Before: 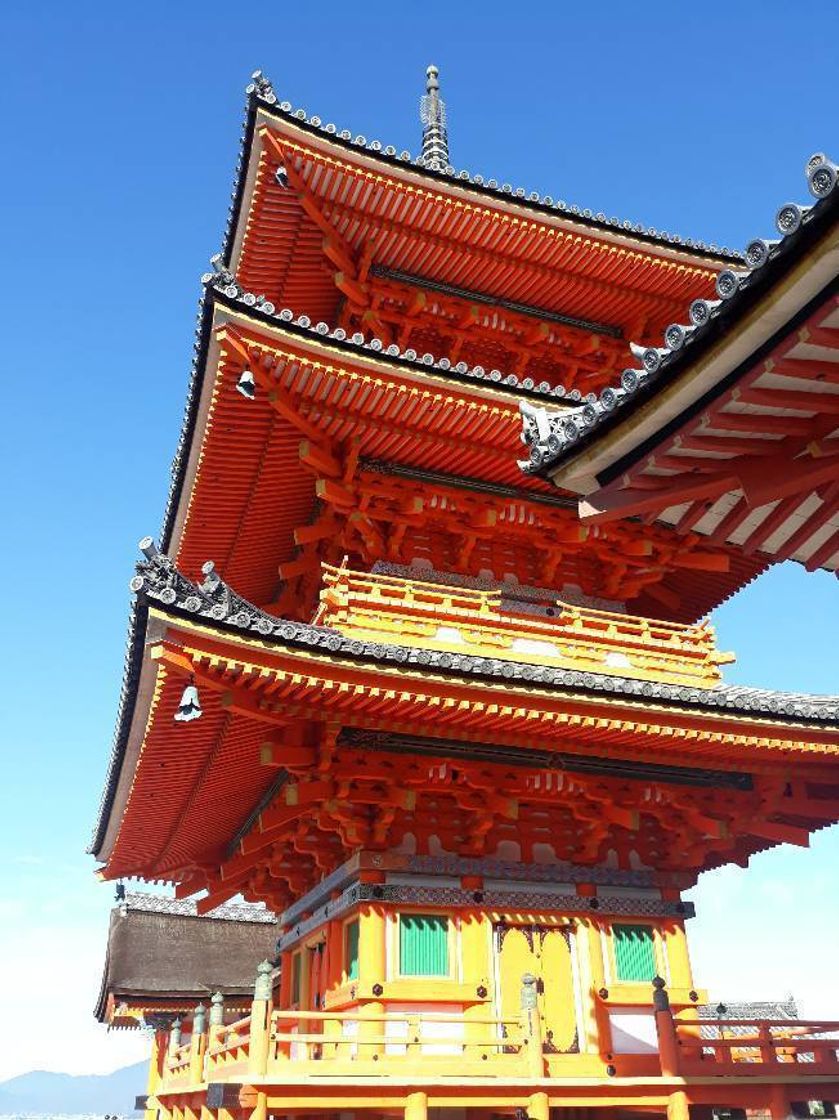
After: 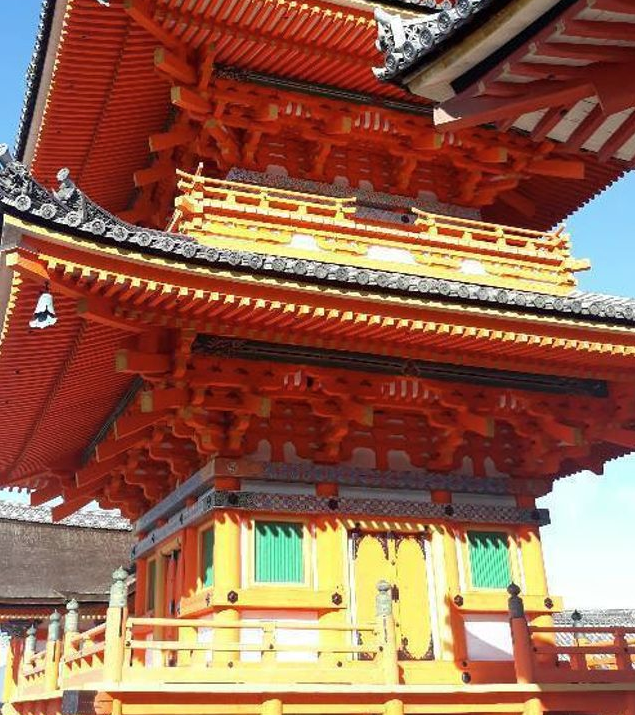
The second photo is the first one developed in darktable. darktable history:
crop and rotate: left 17.336%, top 35.146%, right 6.932%, bottom 1.005%
contrast brightness saturation: saturation -0.053
local contrast: mode bilateral grid, contrast 15, coarseness 37, detail 104%, midtone range 0.2
